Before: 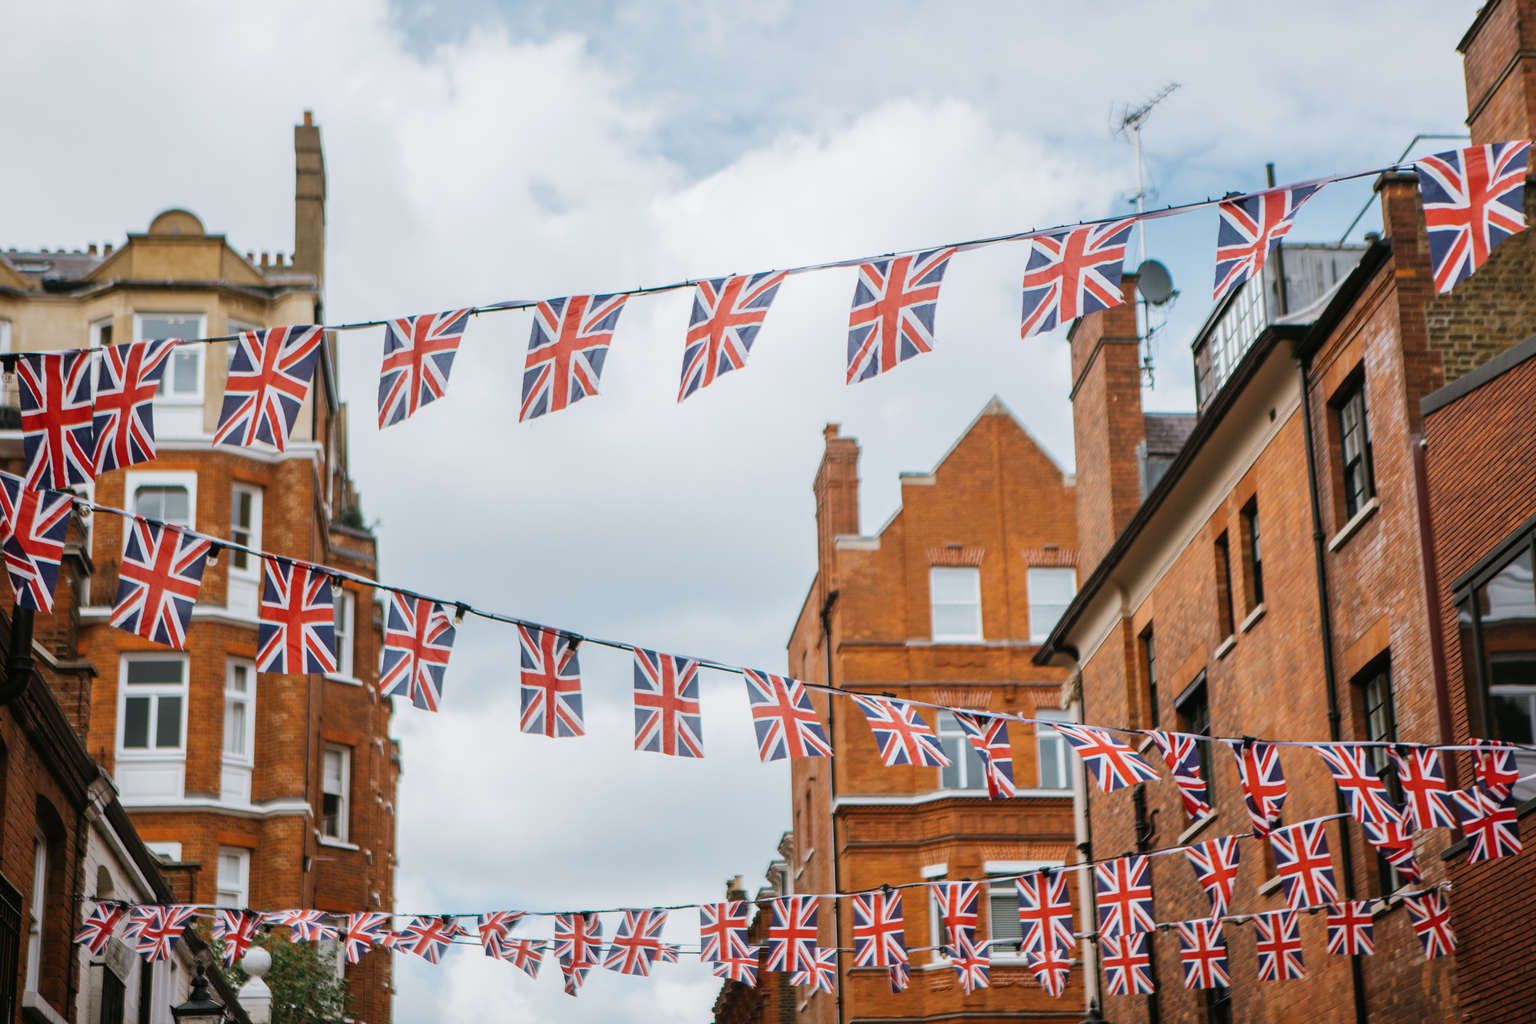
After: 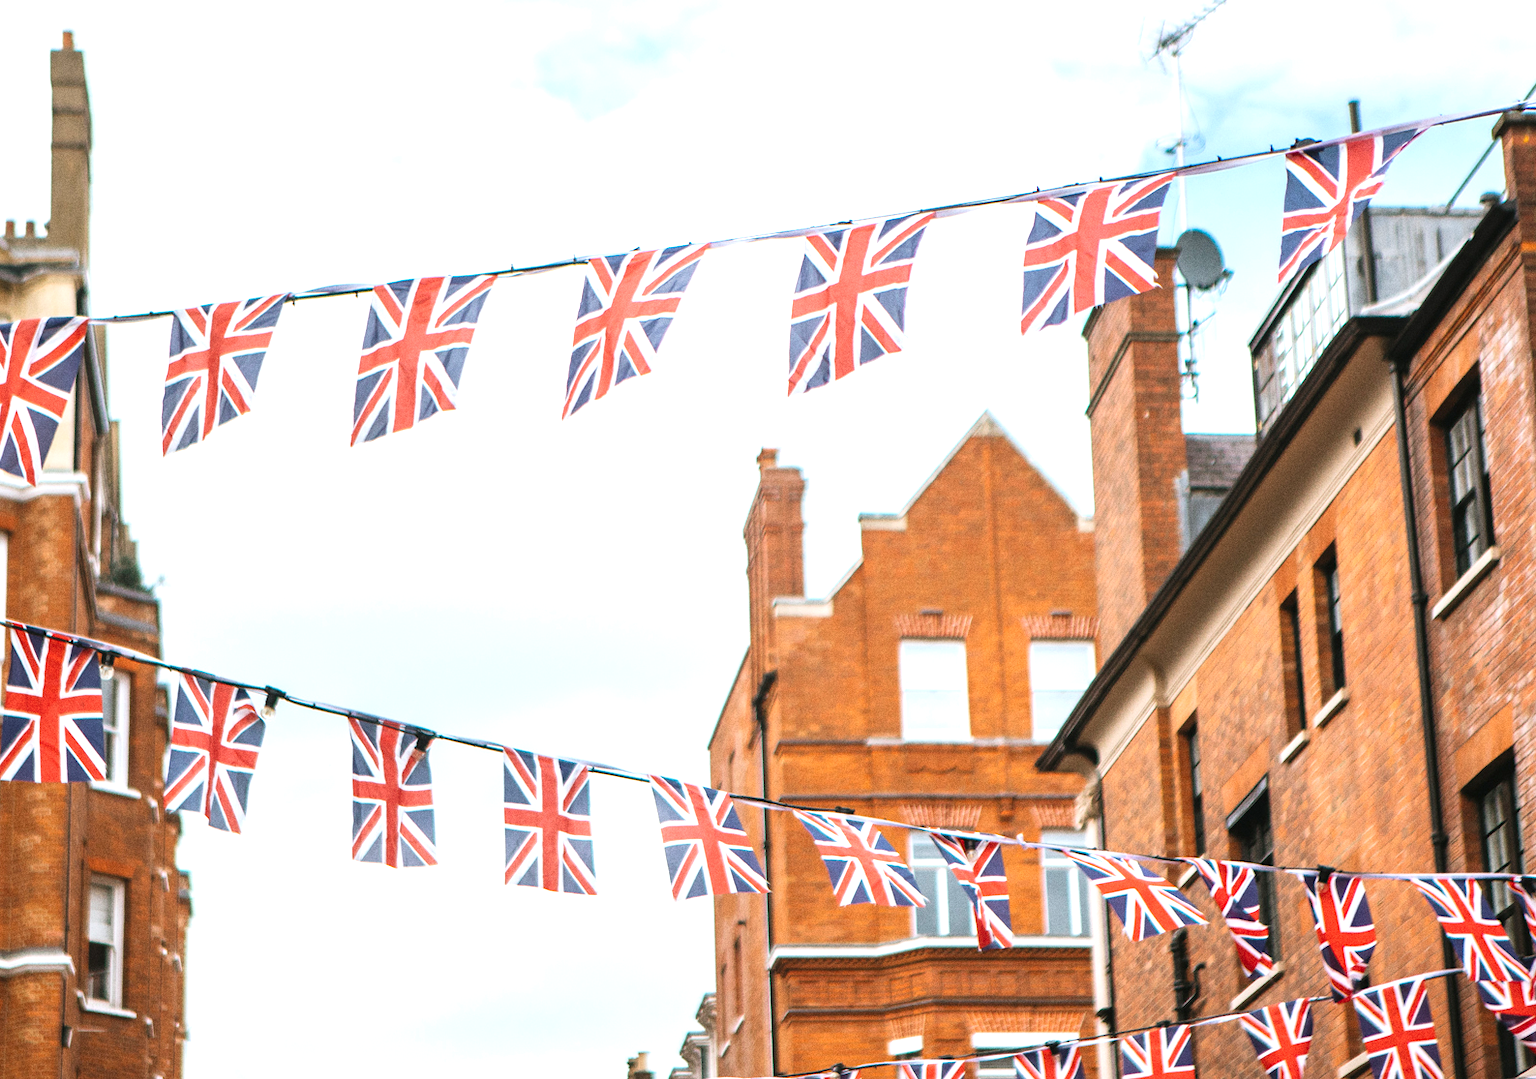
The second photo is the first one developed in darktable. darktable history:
grain: on, module defaults
crop: left 16.768%, top 8.653%, right 8.362%, bottom 12.485%
exposure: black level correction 0, exposure 0.877 EV, compensate exposure bias true, compensate highlight preservation false
